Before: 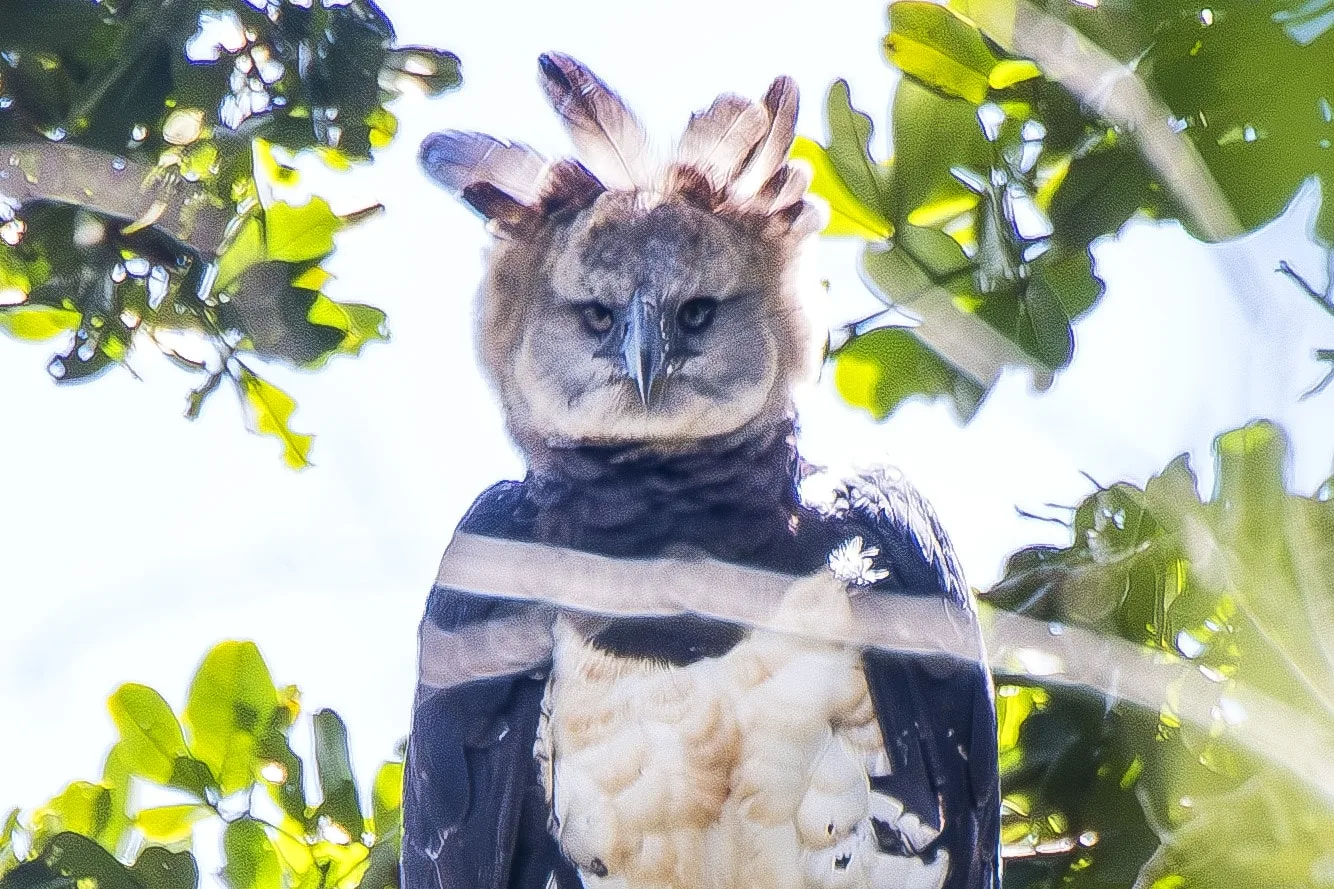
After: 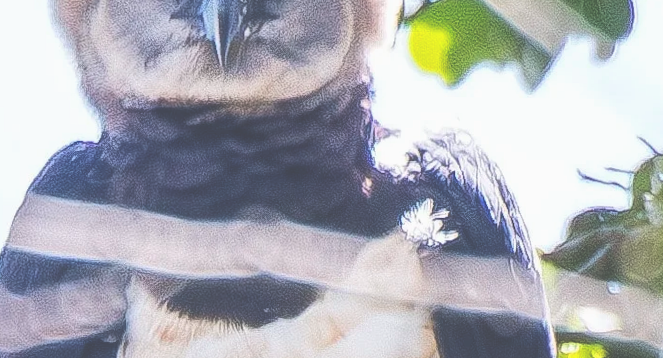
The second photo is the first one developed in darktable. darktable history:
exposure: black level correction -0.062, exposure -0.05 EV, compensate highlight preservation false
rotate and perspective: rotation 0.679°, lens shift (horizontal) 0.136, crop left 0.009, crop right 0.991, crop top 0.078, crop bottom 0.95
shadows and highlights: radius 334.93, shadows 63.48, highlights 6.06, compress 87.7%, highlights color adjustment 39.73%, soften with gaussian
crop: left 35.03%, top 36.625%, right 14.663%, bottom 20.057%
white balance: emerald 1
